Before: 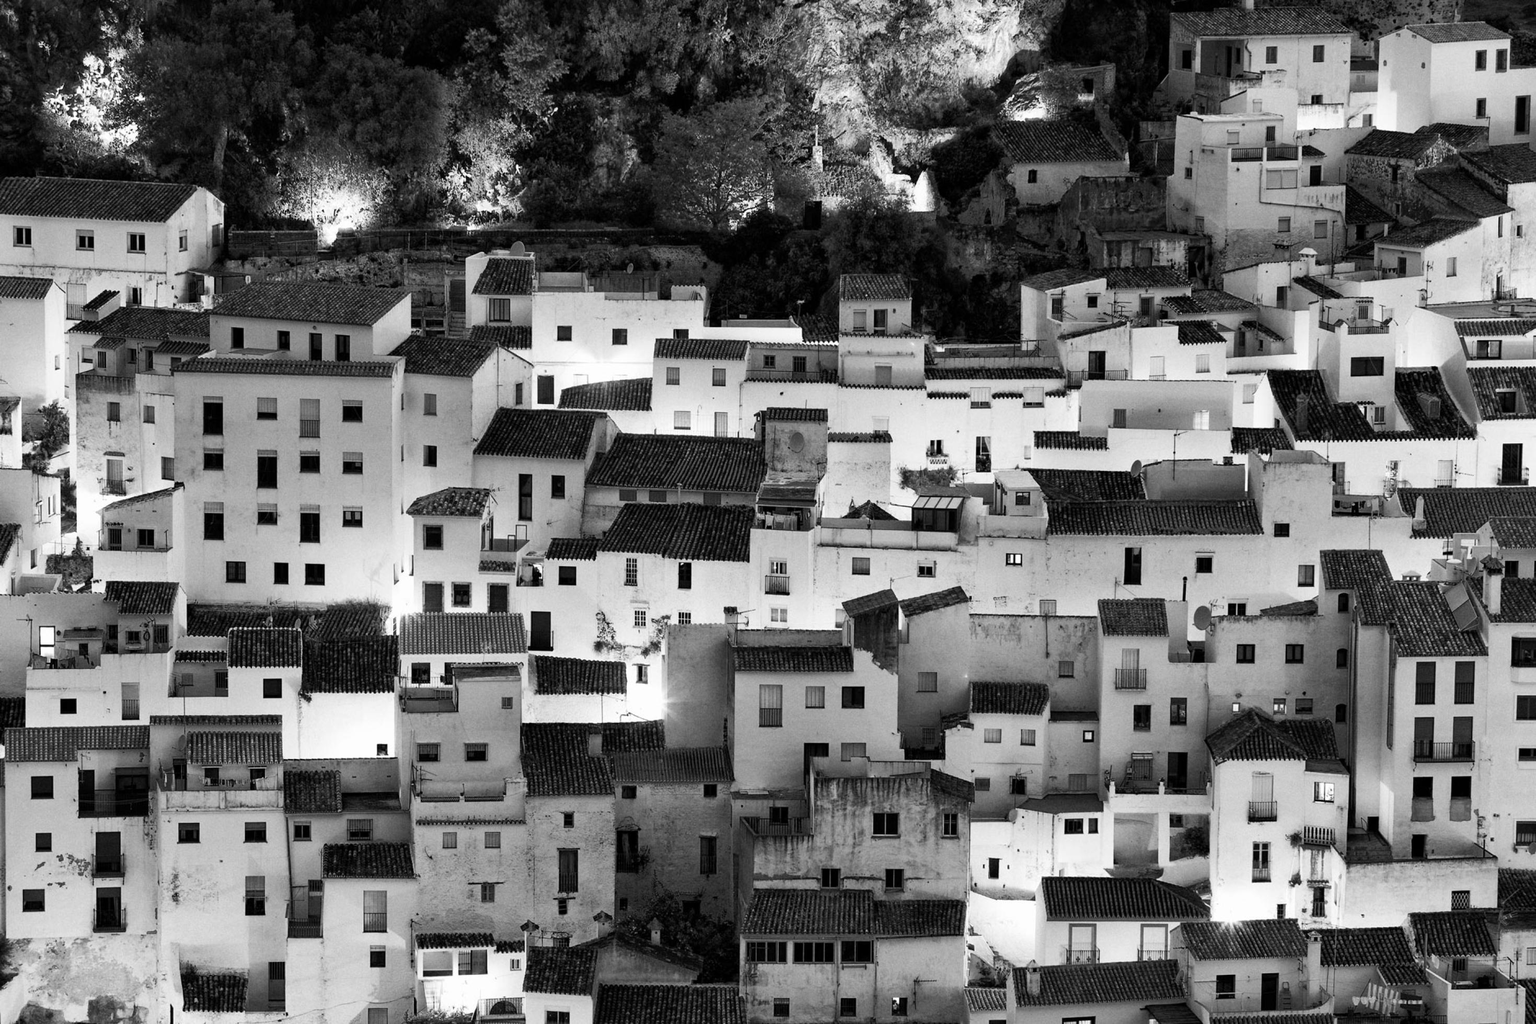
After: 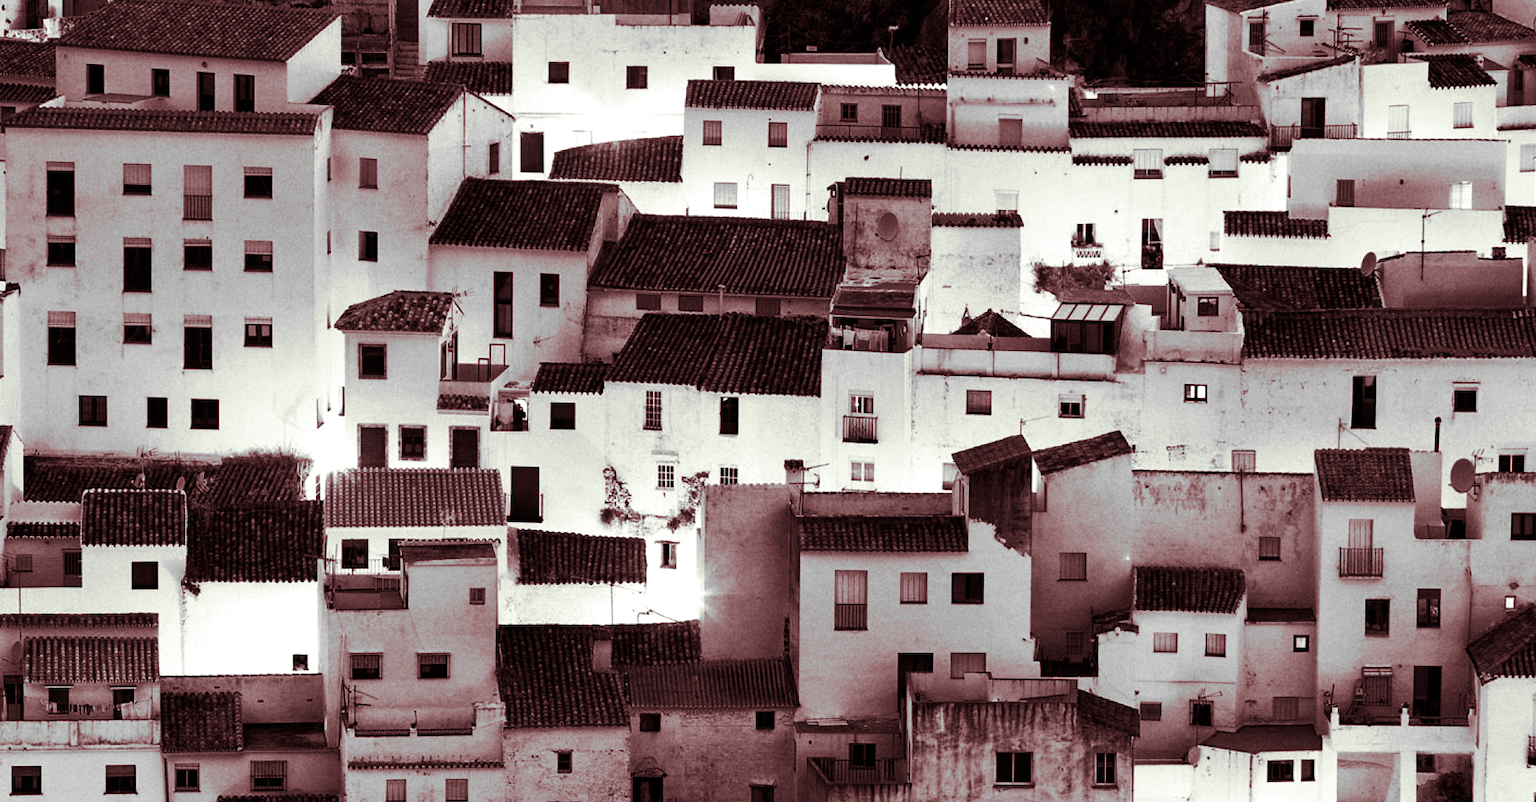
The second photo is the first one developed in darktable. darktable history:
monochrome: a 73.58, b 64.21
crop: left 11.123%, top 27.61%, right 18.3%, bottom 17.034%
split-toning: compress 20%
tone equalizer: -8 EV -0.417 EV, -7 EV -0.389 EV, -6 EV -0.333 EV, -5 EV -0.222 EV, -3 EV 0.222 EV, -2 EV 0.333 EV, -1 EV 0.389 EV, +0 EV 0.417 EV, edges refinement/feathering 500, mask exposure compensation -1.57 EV, preserve details no
